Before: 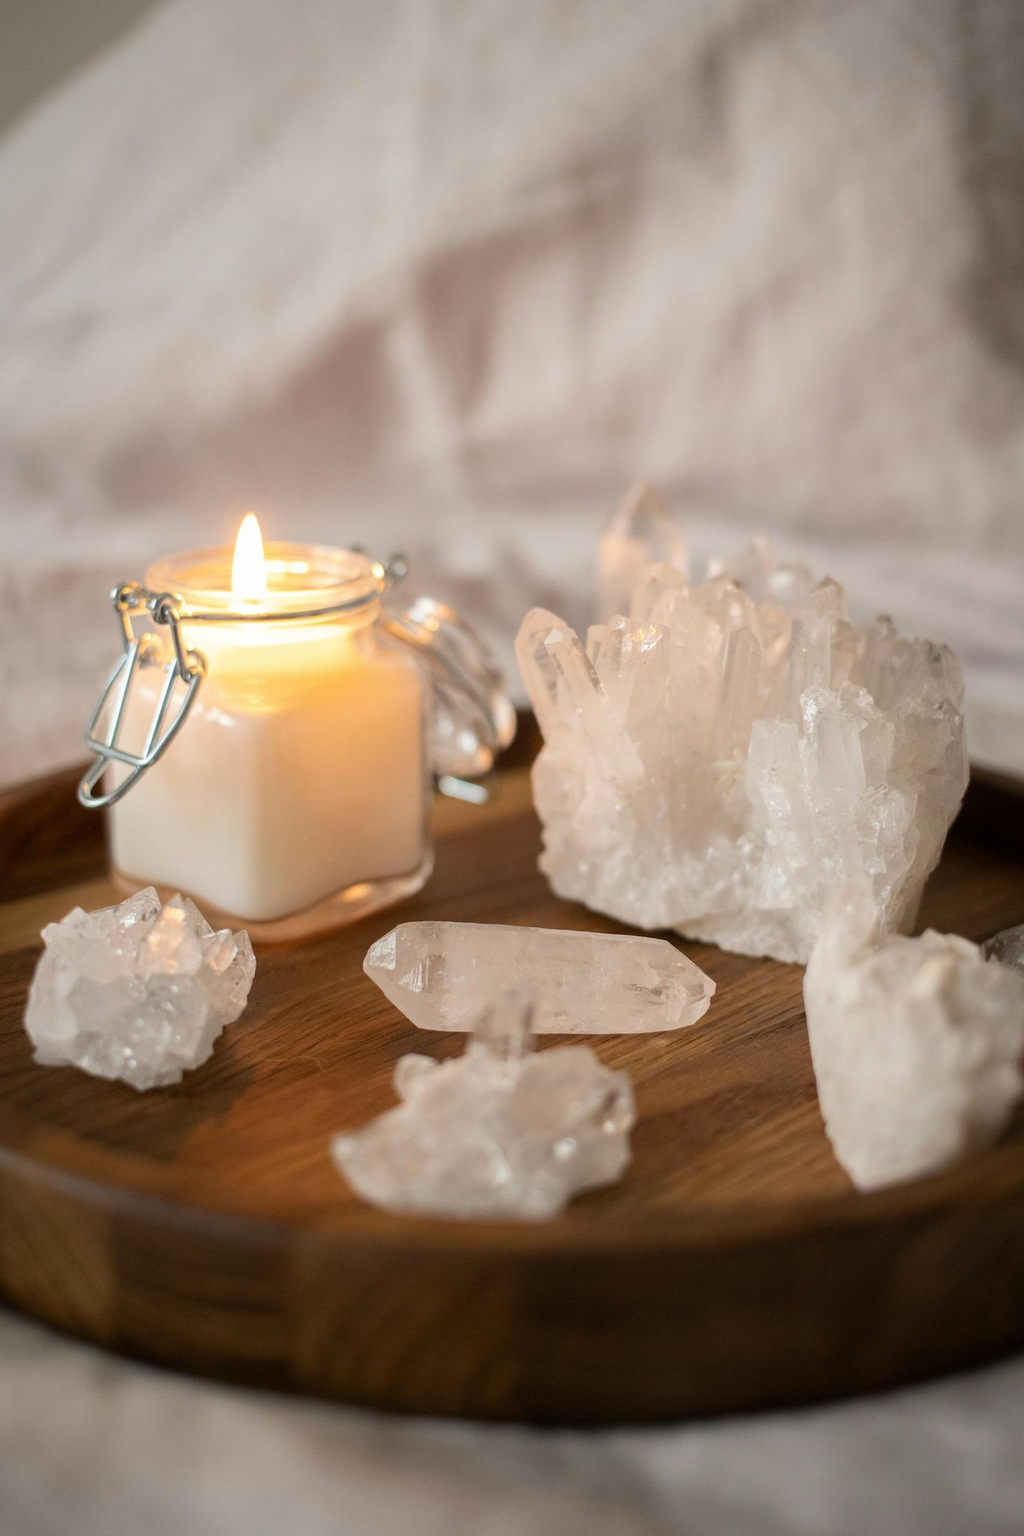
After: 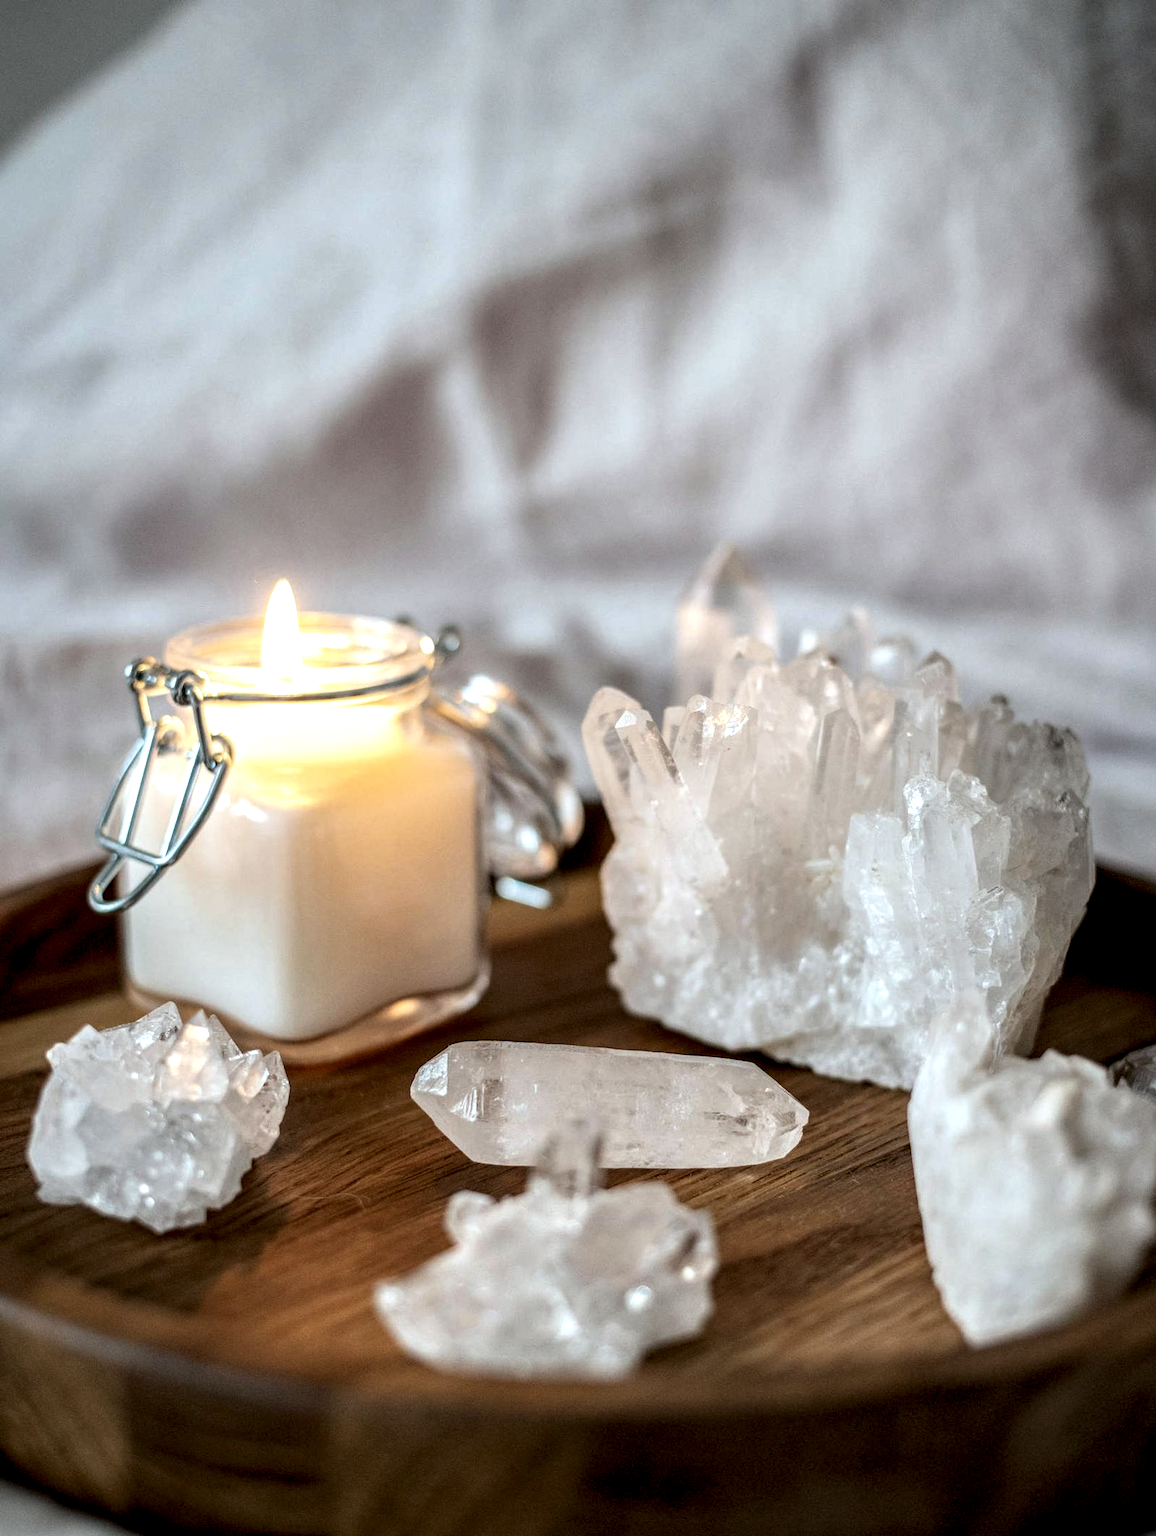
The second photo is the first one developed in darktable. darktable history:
crop and rotate: top 0%, bottom 11.486%
local contrast: highlights 21%, detail 196%
color calibration: illuminant F (fluorescent), F source F9 (Cool White Deluxe 4150 K) – high CRI, x 0.374, y 0.373, temperature 4156.32 K
